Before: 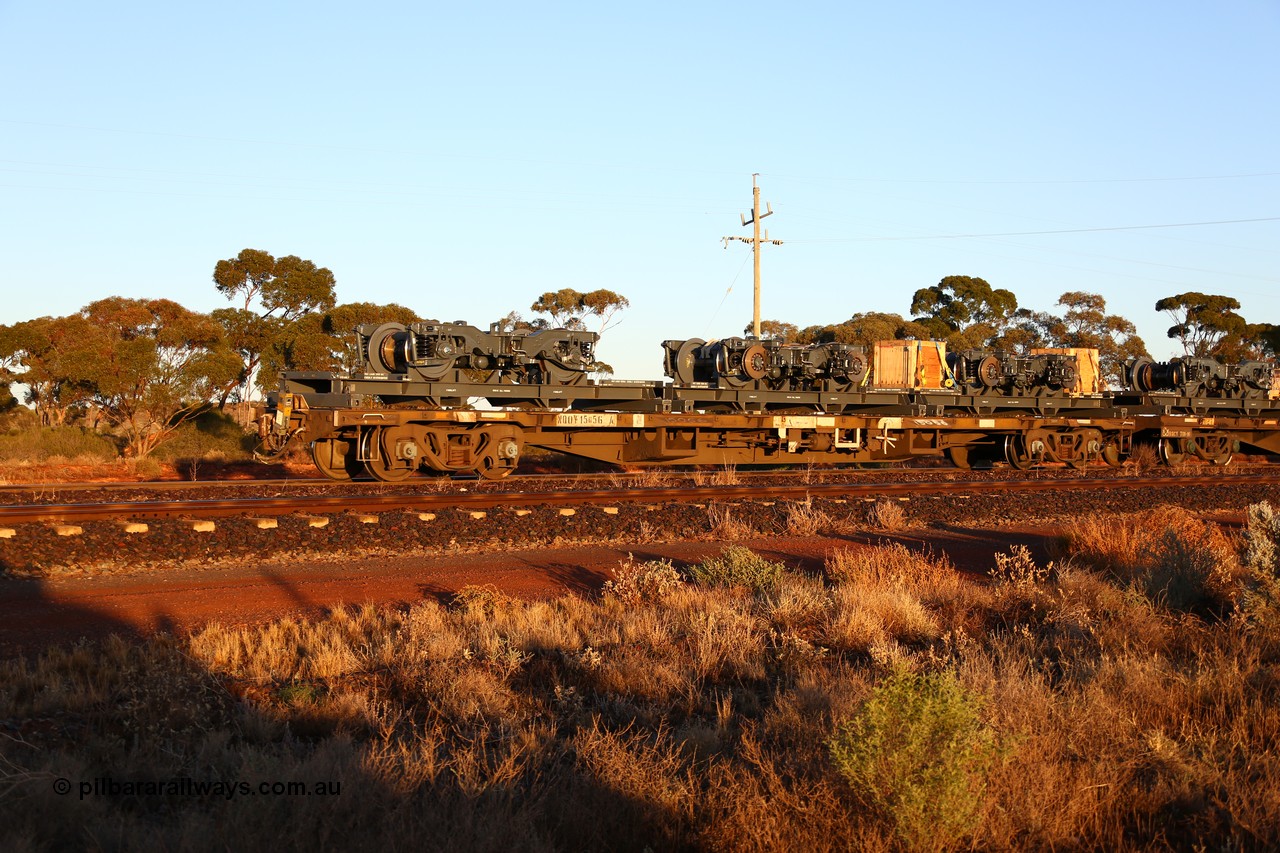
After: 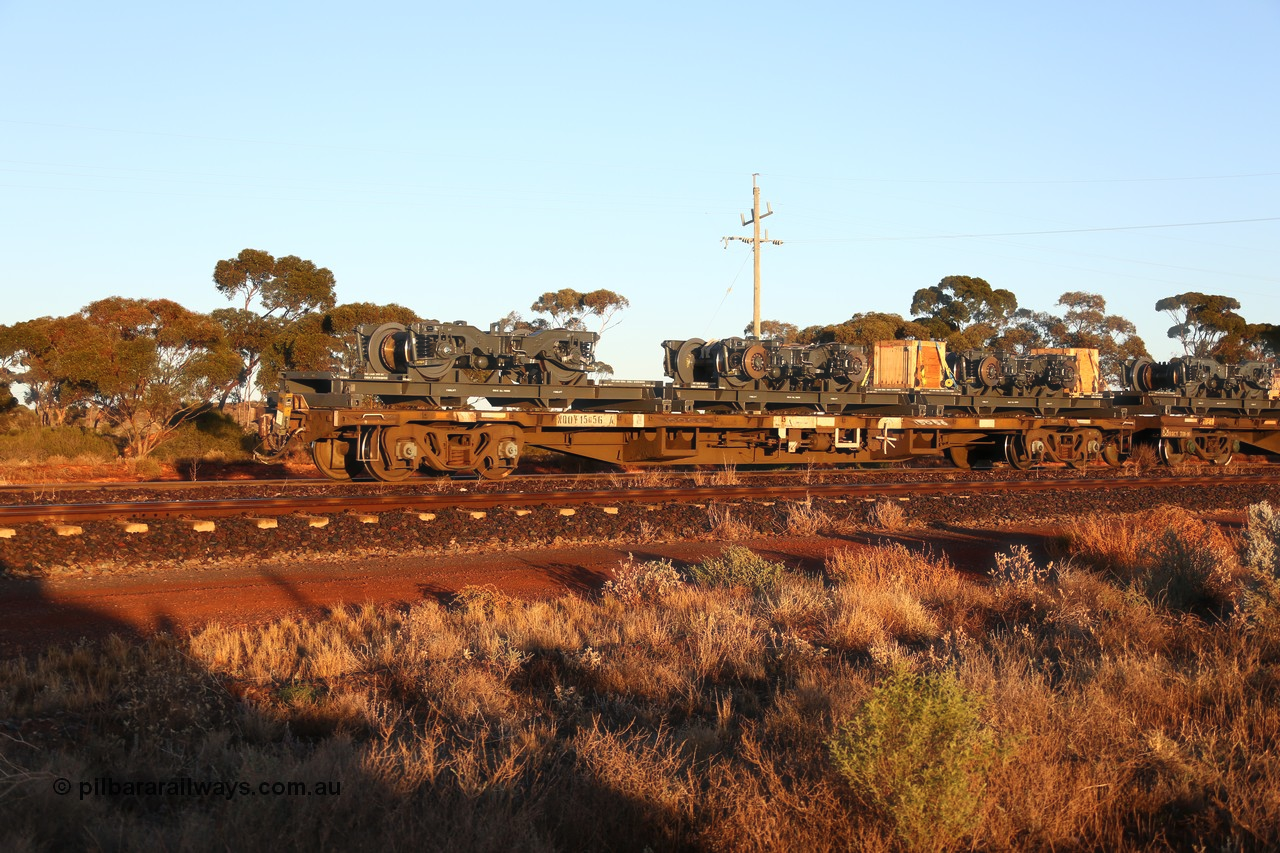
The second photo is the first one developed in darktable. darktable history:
shadows and highlights: shadows 31.24, highlights -0.134, soften with gaussian
haze removal: strength -0.097, compatibility mode true, adaptive false
